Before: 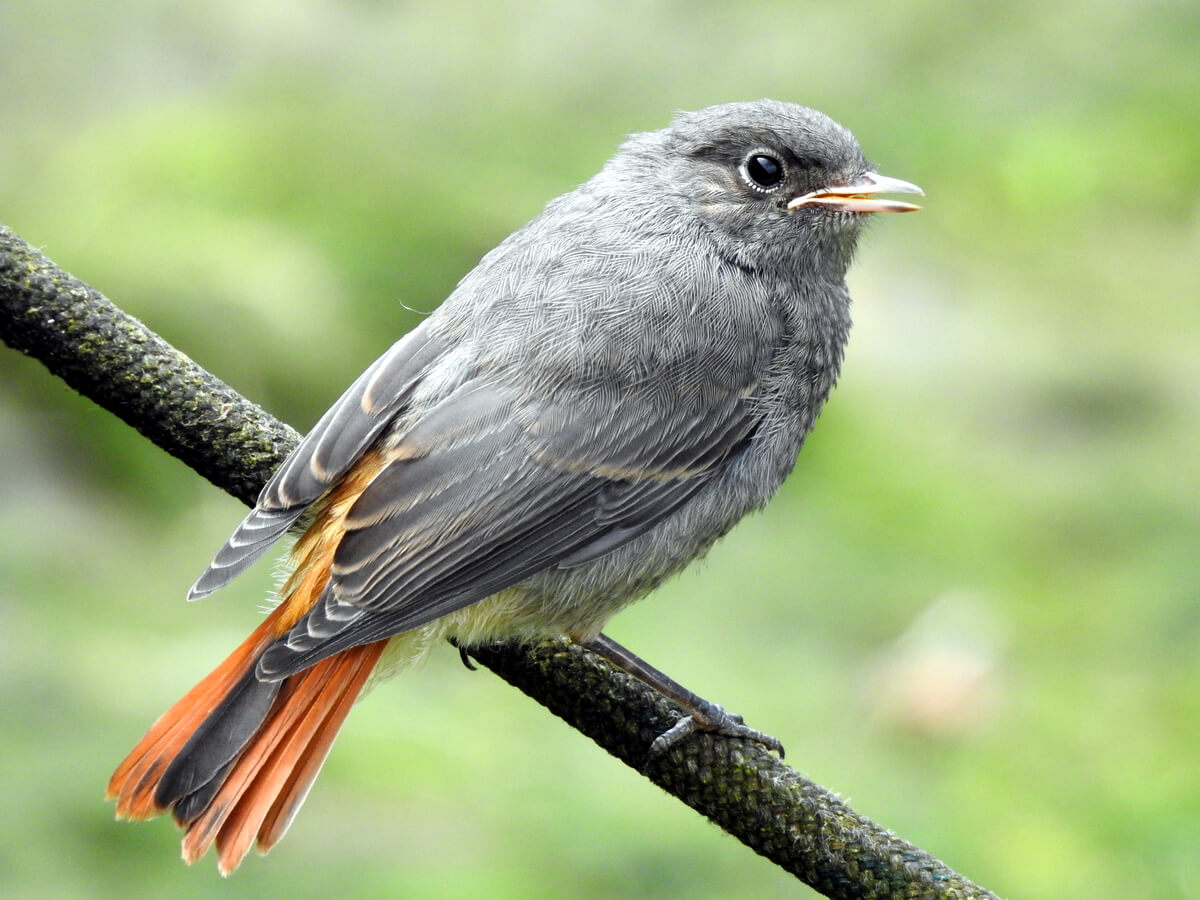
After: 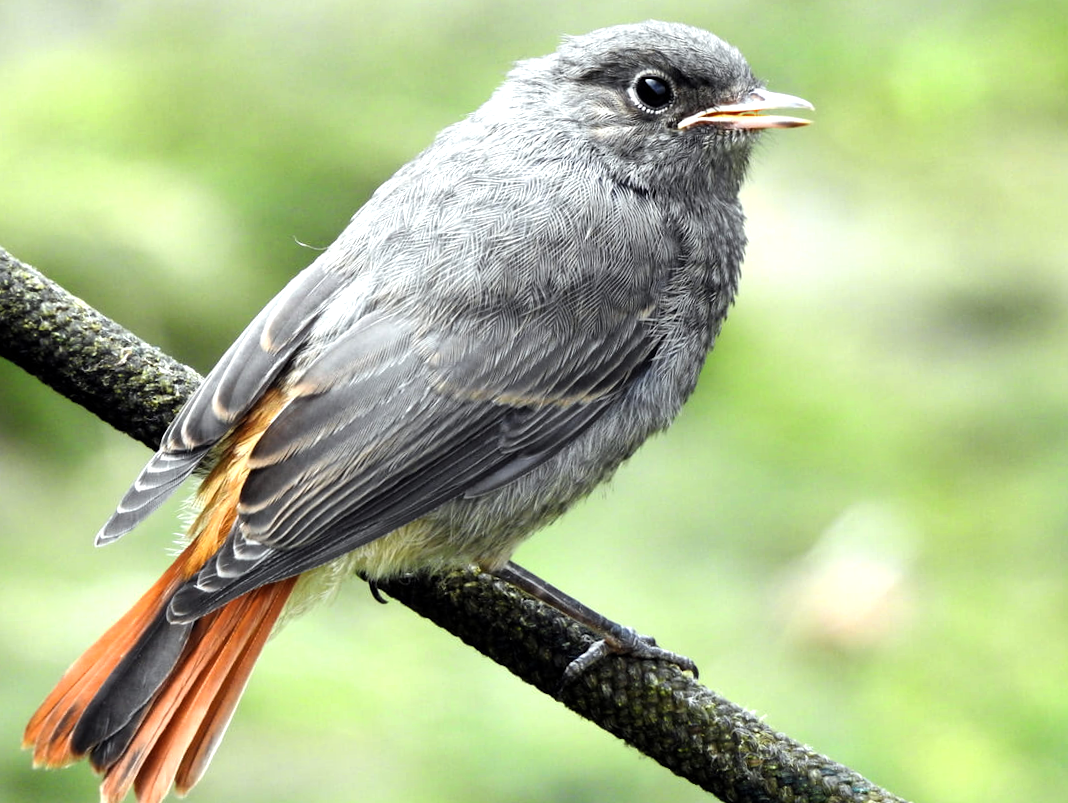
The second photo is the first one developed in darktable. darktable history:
tone equalizer: -8 EV -0.434 EV, -7 EV -0.404 EV, -6 EV -0.347 EV, -5 EV -0.196 EV, -3 EV 0.223 EV, -2 EV 0.342 EV, -1 EV 0.393 EV, +0 EV 0.398 EV, edges refinement/feathering 500, mask exposure compensation -1.57 EV, preserve details no
exposure: compensate exposure bias true, compensate highlight preservation false
crop and rotate: angle 2.46°, left 5.922%, top 5.705%
shadows and highlights: shadows 37.65, highlights -26.93, soften with gaussian
contrast brightness saturation: saturation -0.067
